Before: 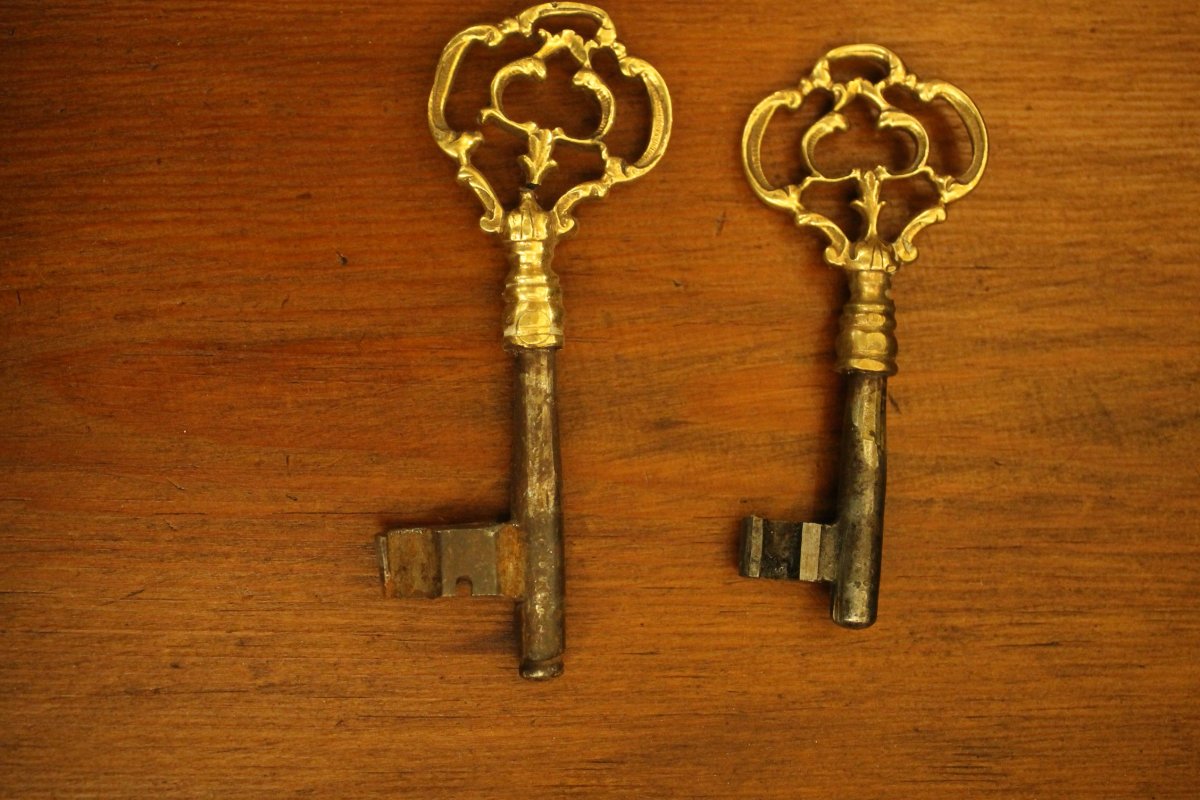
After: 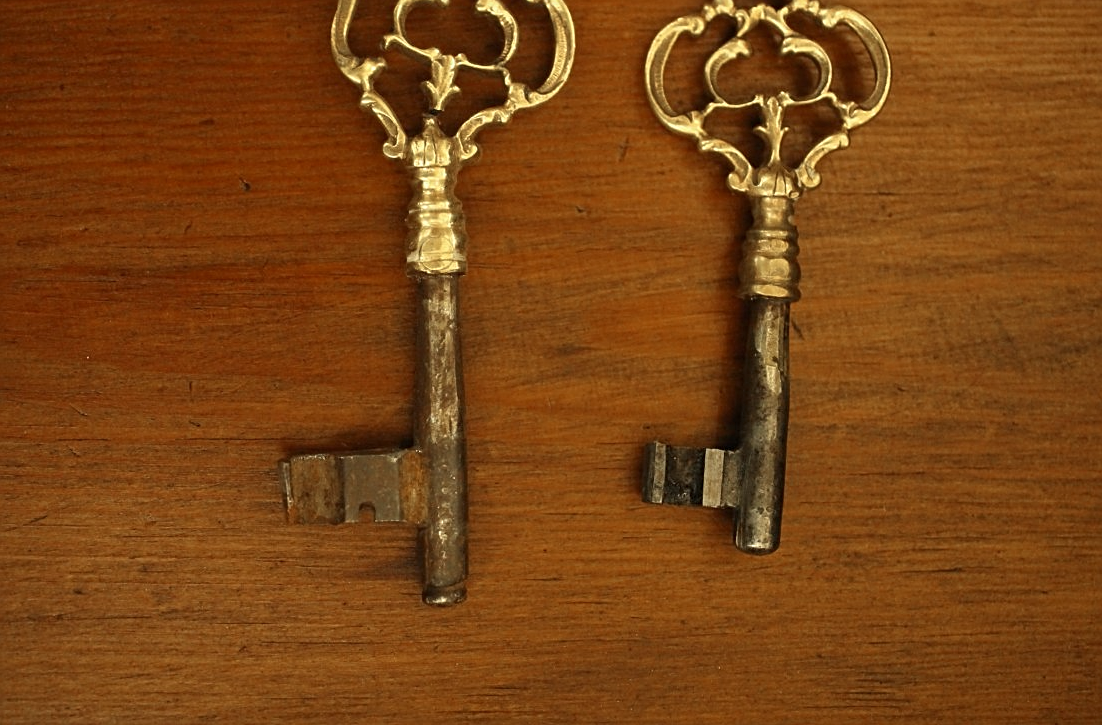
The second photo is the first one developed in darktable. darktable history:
sharpen: amount 0.493
color zones: curves: ch0 [(0, 0.5) (0.125, 0.4) (0.25, 0.5) (0.375, 0.4) (0.5, 0.4) (0.625, 0.6) (0.75, 0.6) (0.875, 0.5)]; ch1 [(0, 0.35) (0.125, 0.45) (0.25, 0.35) (0.375, 0.35) (0.5, 0.35) (0.625, 0.35) (0.75, 0.45) (0.875, 0.35)]; ch2 [(0, 0.6) (0.125, 0.5) (0.25, 0.5) (0.375, 0.6) (0.5, 0.6) (0.625, 0.5) (0.75, 0.5) (0.875, 0.5)]
crop and rotate: left 8.089%, top 9.293%
